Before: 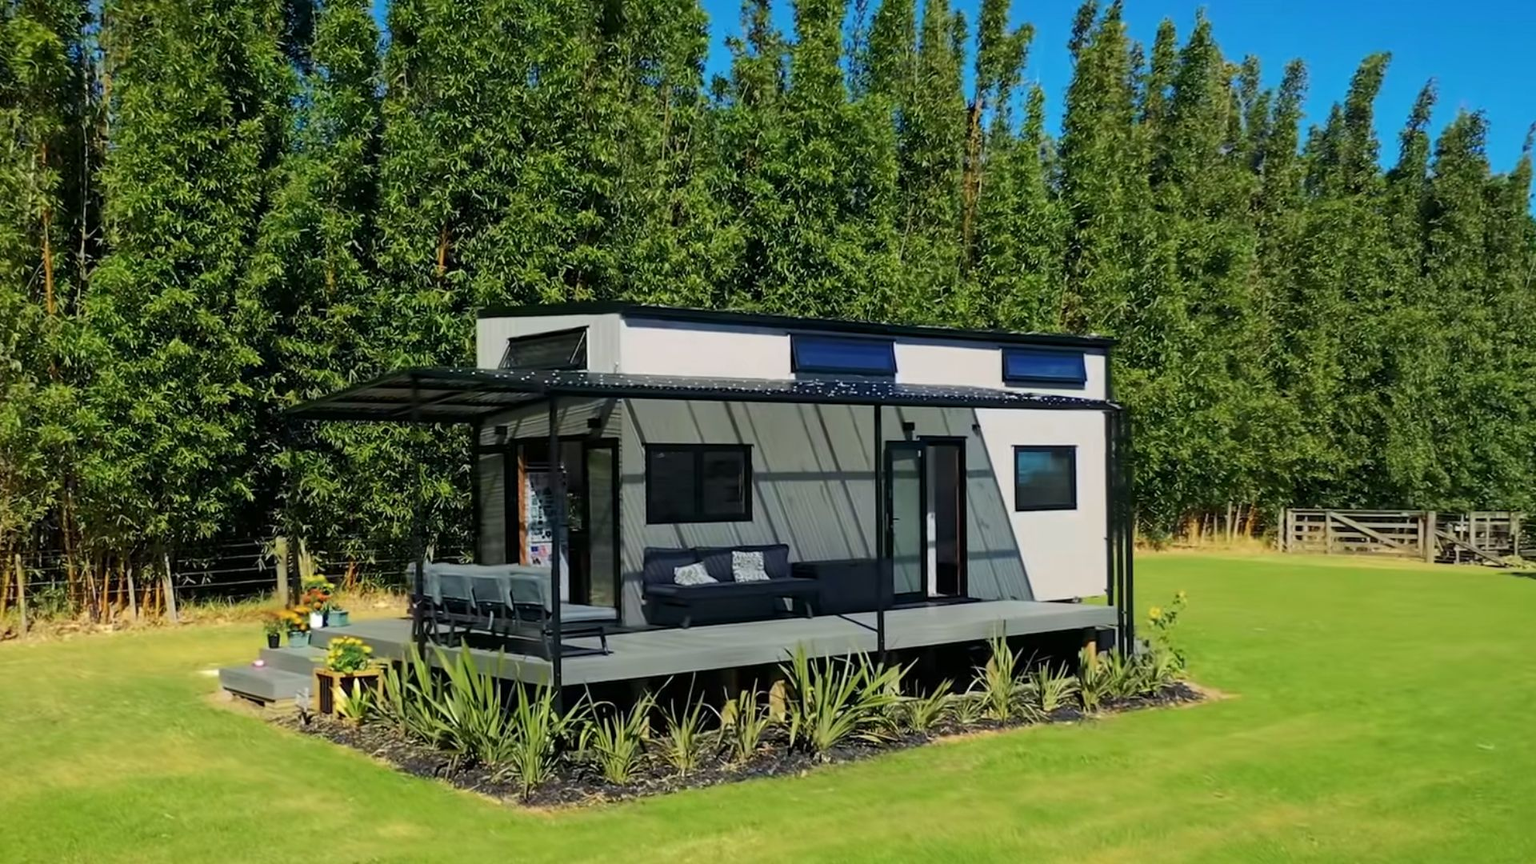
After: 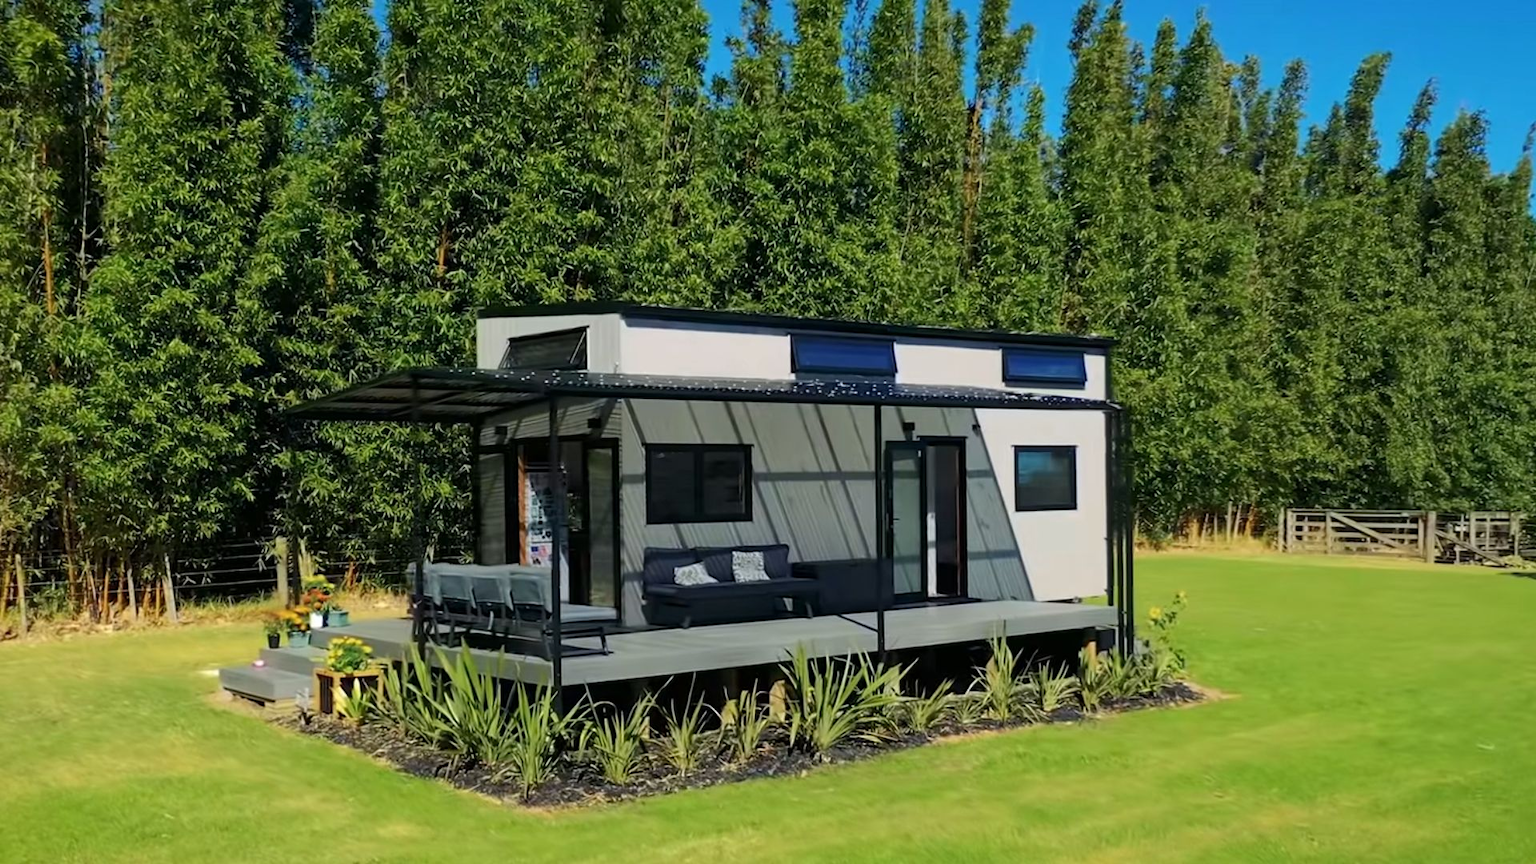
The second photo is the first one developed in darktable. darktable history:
color calibration: illuminant same as pipeline (D50), adaptation XYZ, x 0.347, y 0.359, temperature 5013.05 K
